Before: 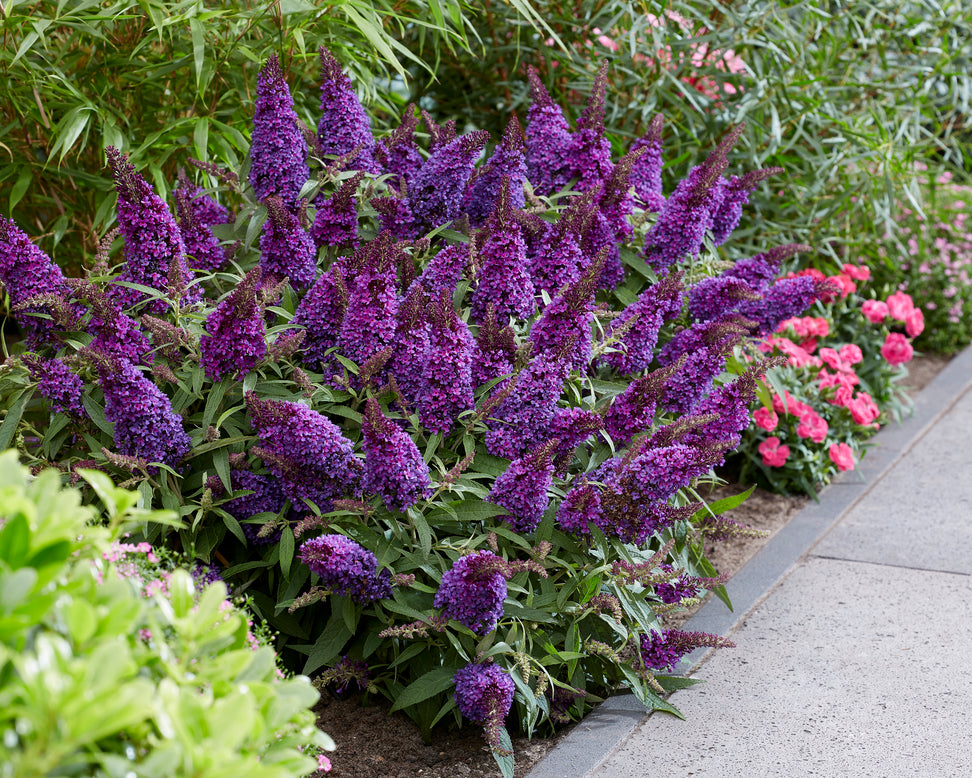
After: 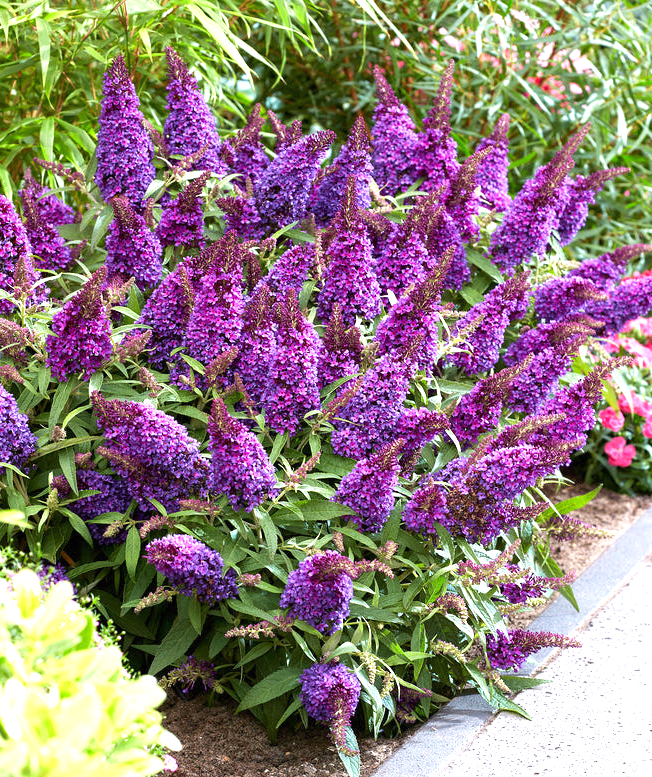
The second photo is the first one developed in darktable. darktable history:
exposure: black level correction 0, exposure 1.199 EV, compensate highlight preservation false
crop and rotate: left 15.872%, right 16.977%
velvia: on, module defaults
